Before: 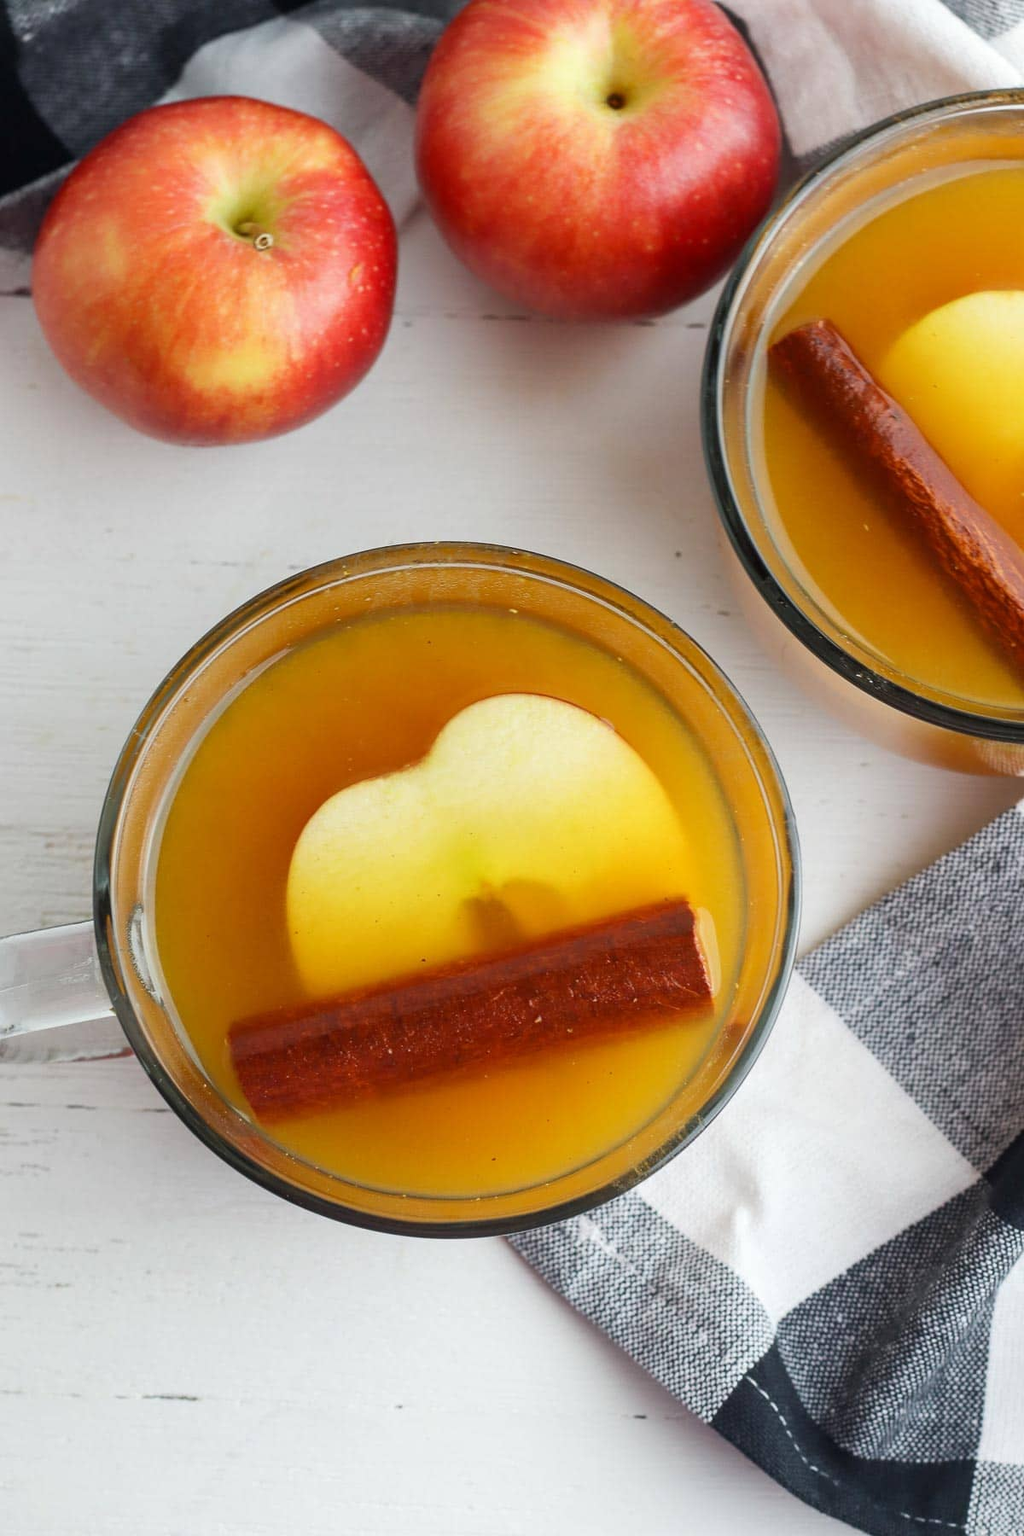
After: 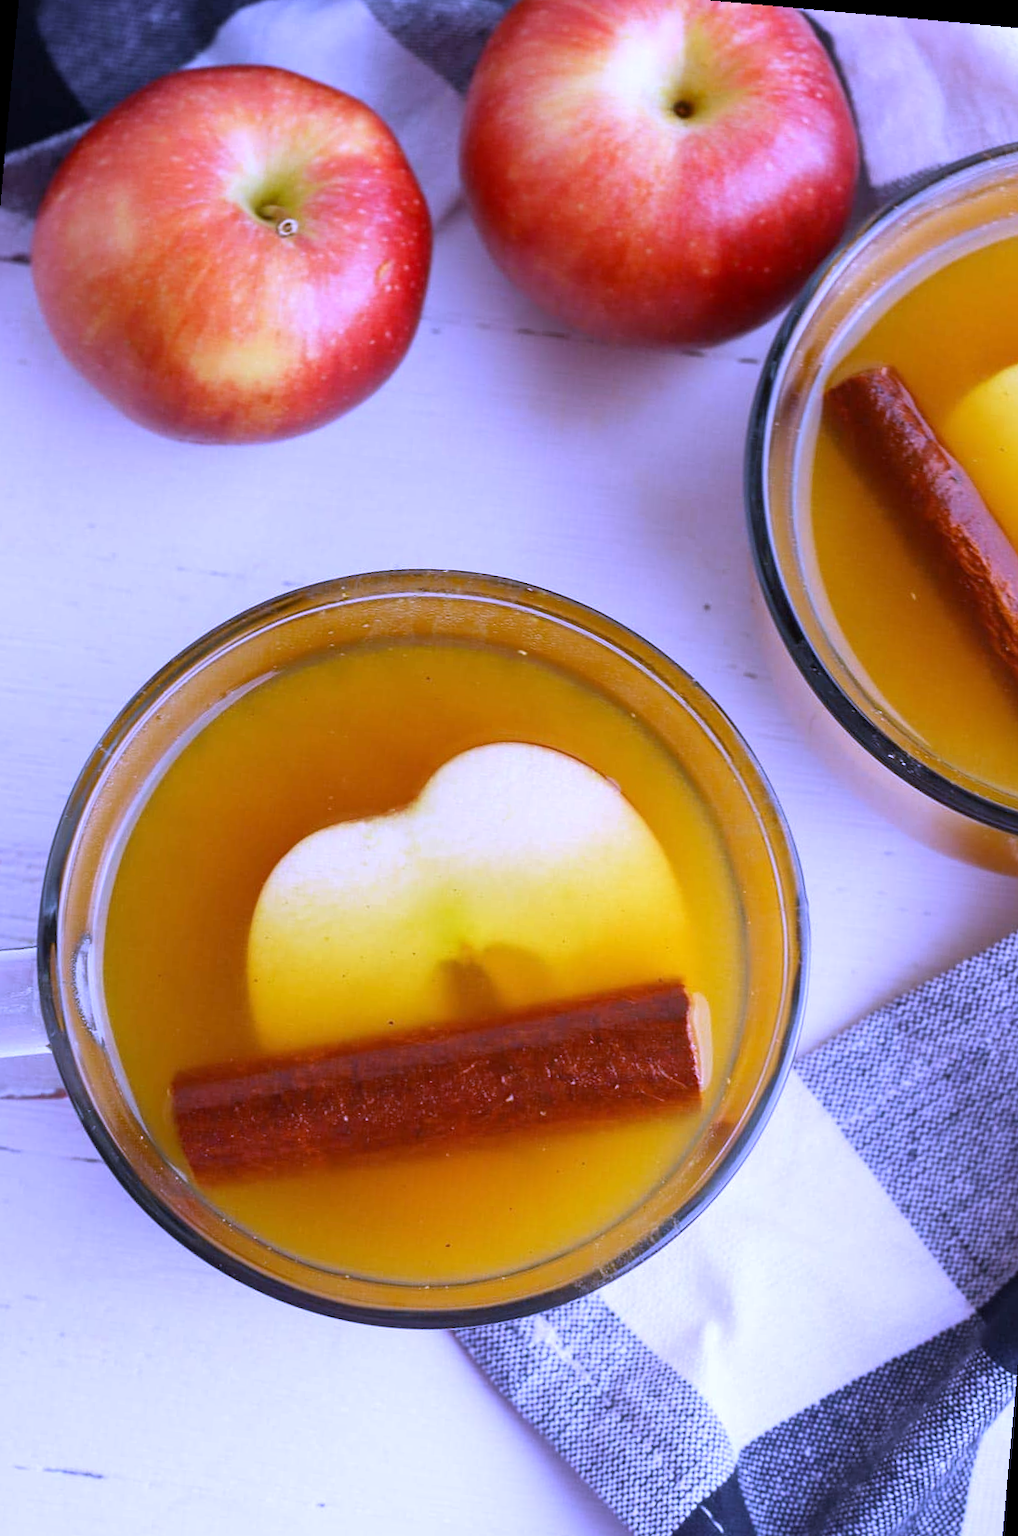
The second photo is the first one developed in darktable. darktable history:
rotate and perspective: rotation 5.12°, automatic cropping off
white balance: red 0.98, blue 1.61
crop: left 9.929%, top 3.475%, right 9.188%, bottom 9.529%
